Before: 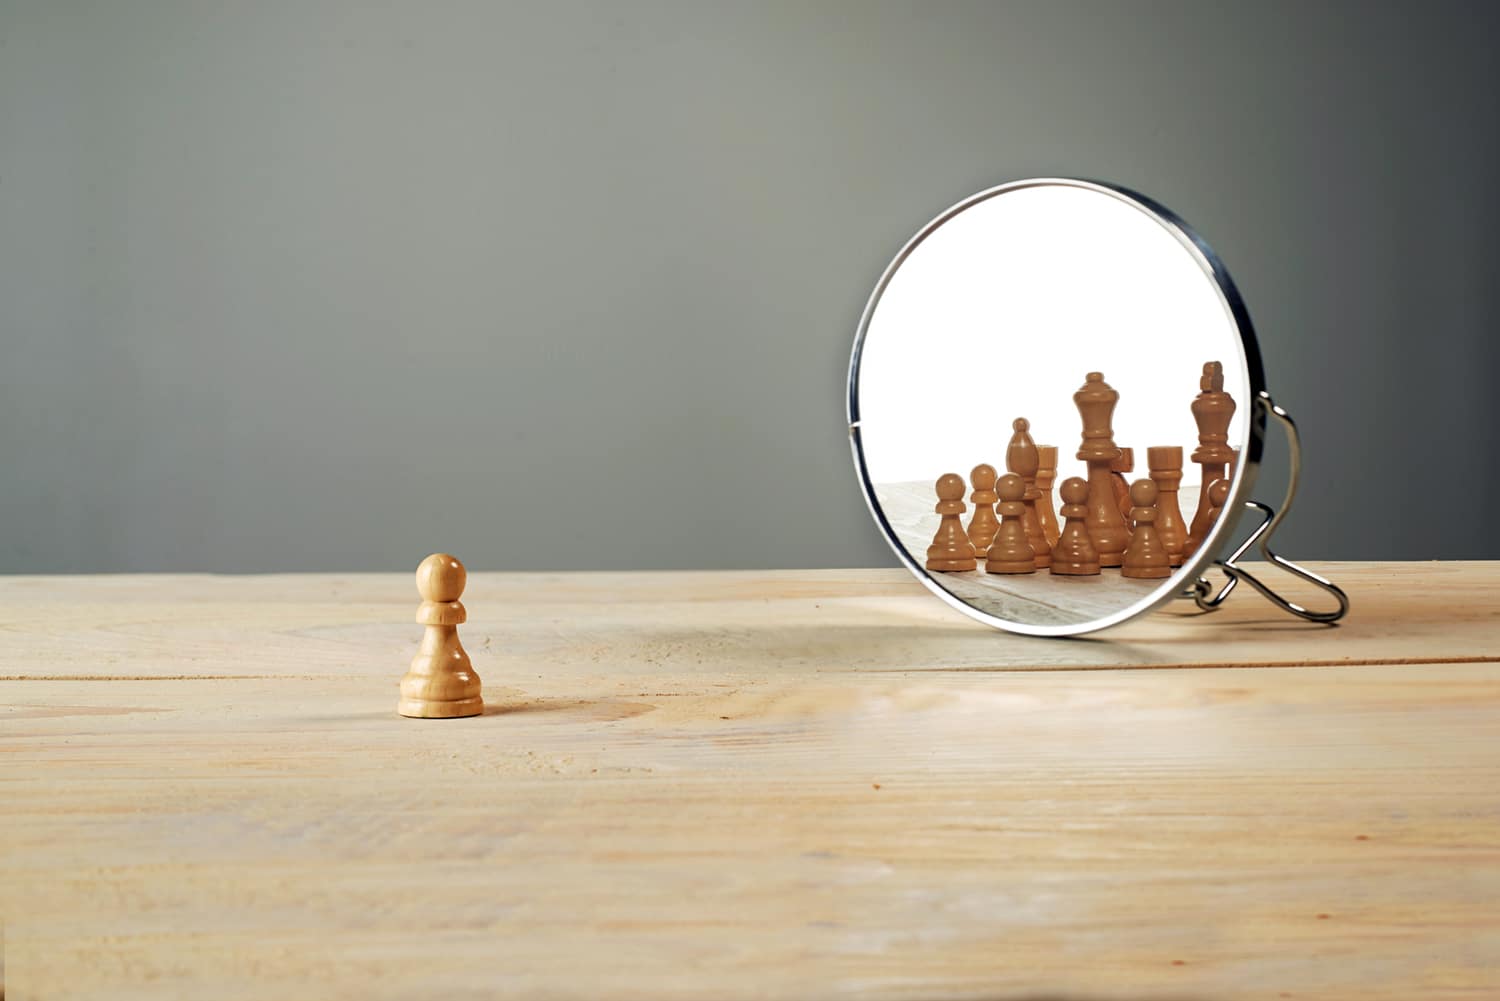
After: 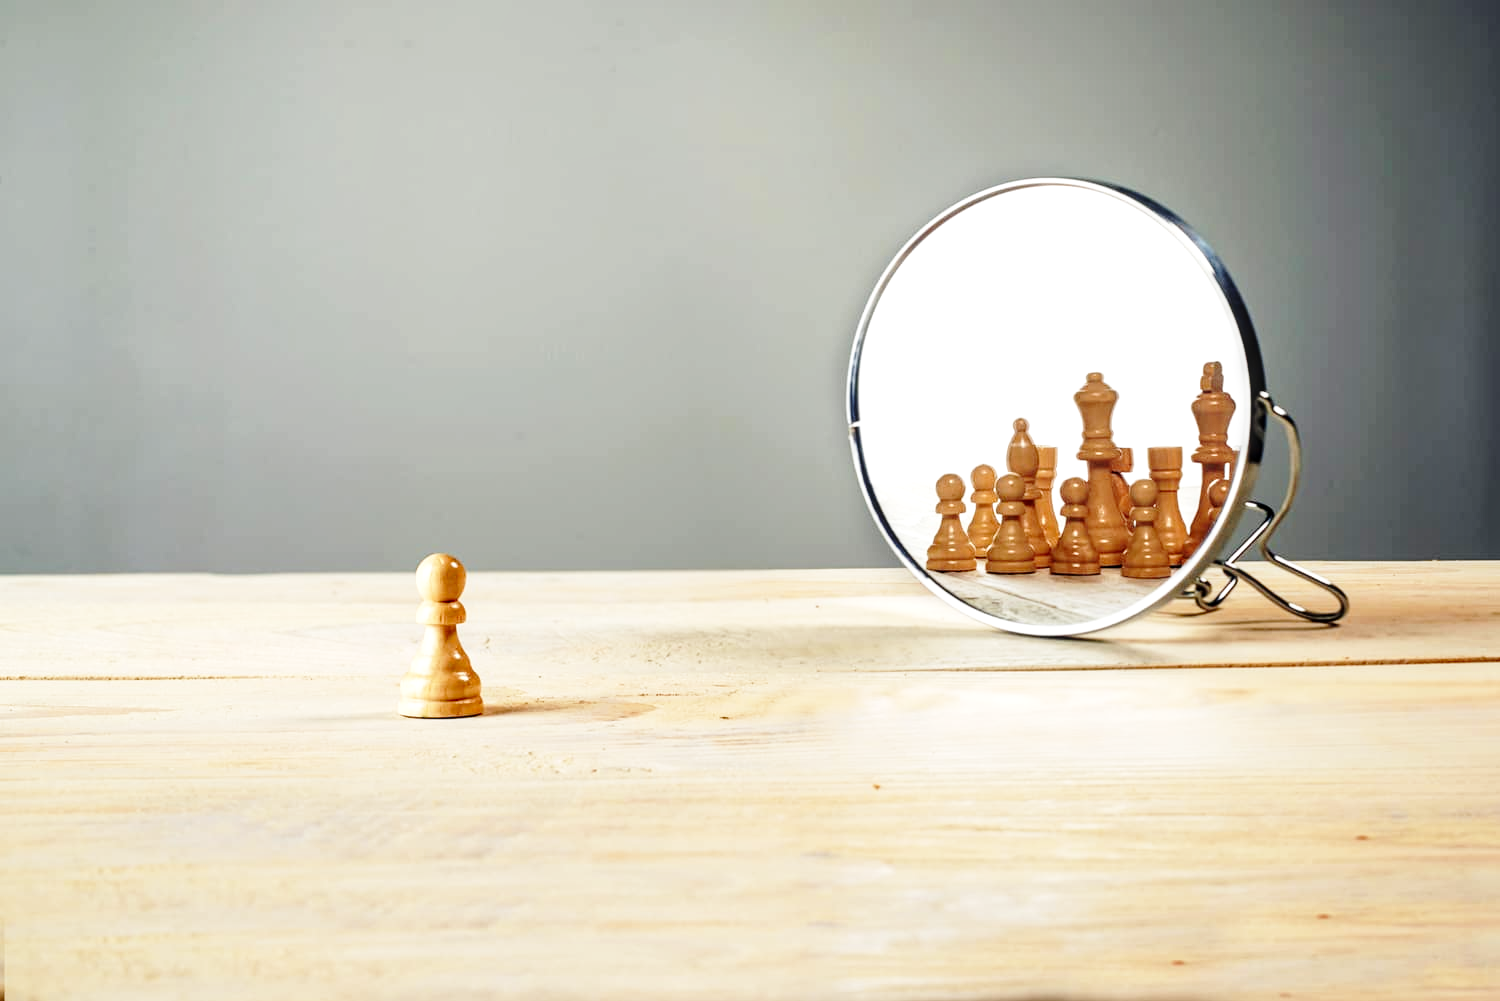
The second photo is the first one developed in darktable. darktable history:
base curve: curves: ch0 [(0, 0) (0.028, 0.03) (0.121, 0.232) (0.46, 0.748) (0.859, 0.968) (1, 1)], preserve colors none
local contrast: detail 130%
